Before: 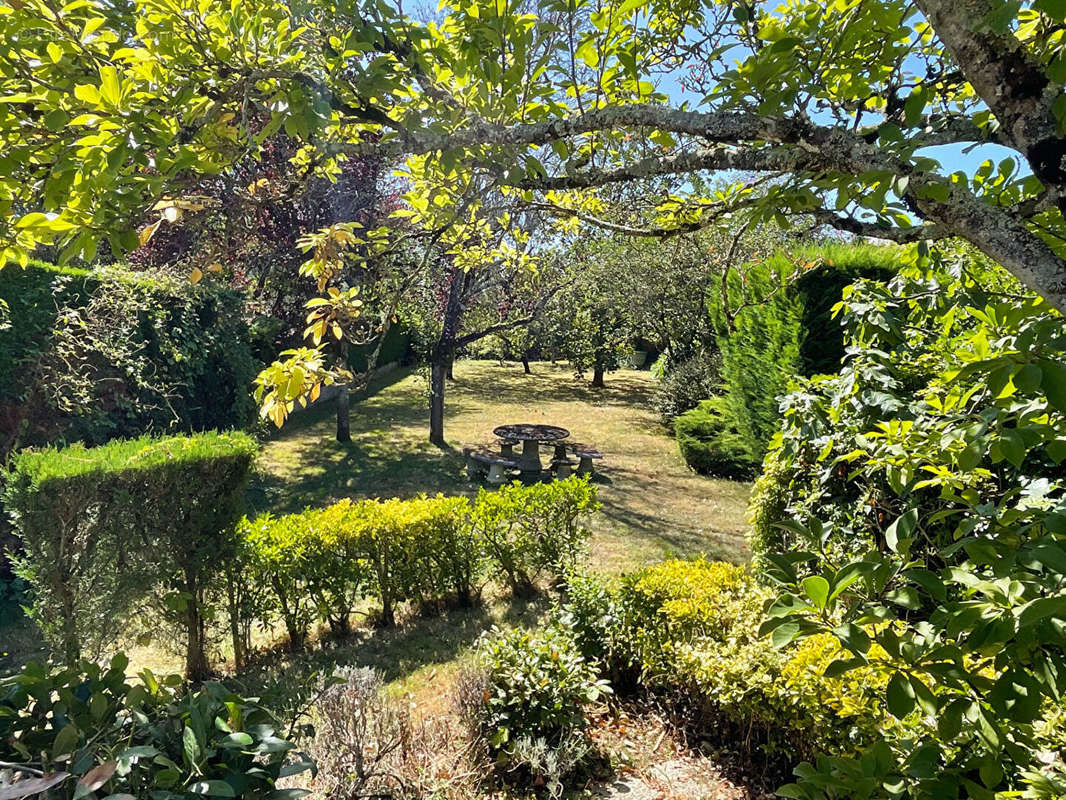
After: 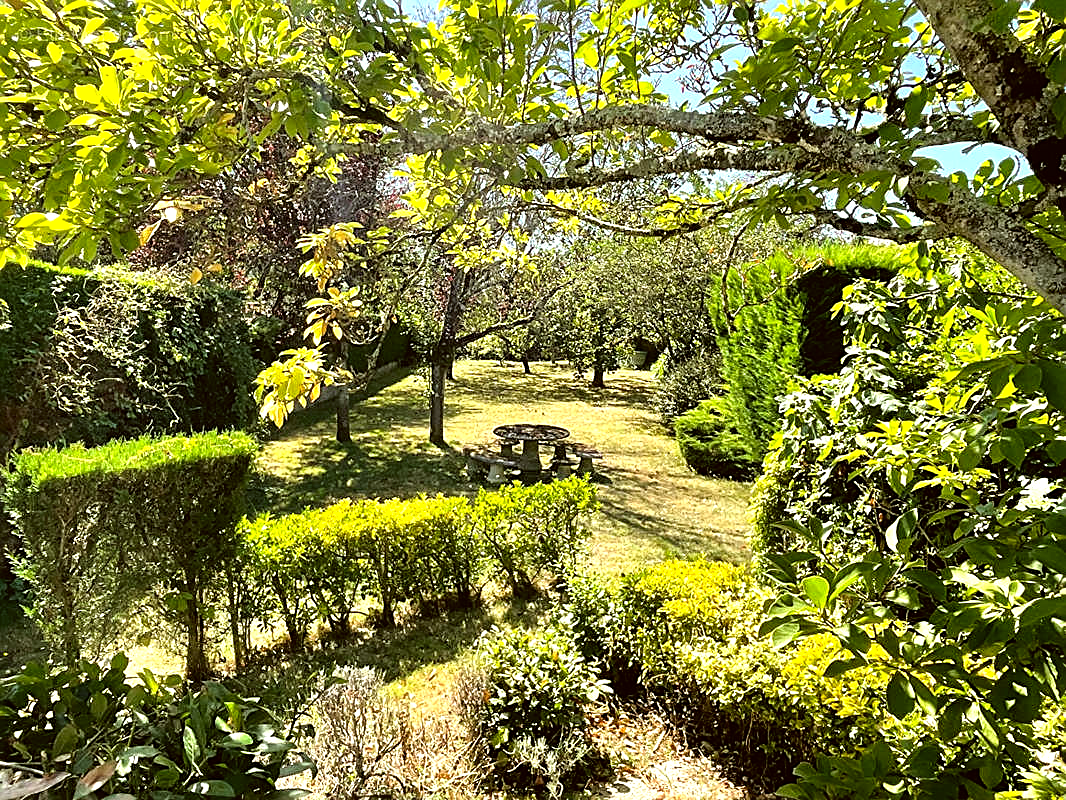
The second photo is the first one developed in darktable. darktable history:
tone equalizer: -8 EV -0.779 EV, -7 EV -0.683 EV, -6 EV -0.61 EV, -5 EV -0.411 EV, -3 EV 0.402 EV, -2 EV 0.6 EV, -1 EV 0.682 EV, +0 EV 0.764 EV
sharpen: on, module defaults
color correction: highlights a* -1.64, highlights b* 10.63, shadows a* 0.585, shadows b* 19.09
